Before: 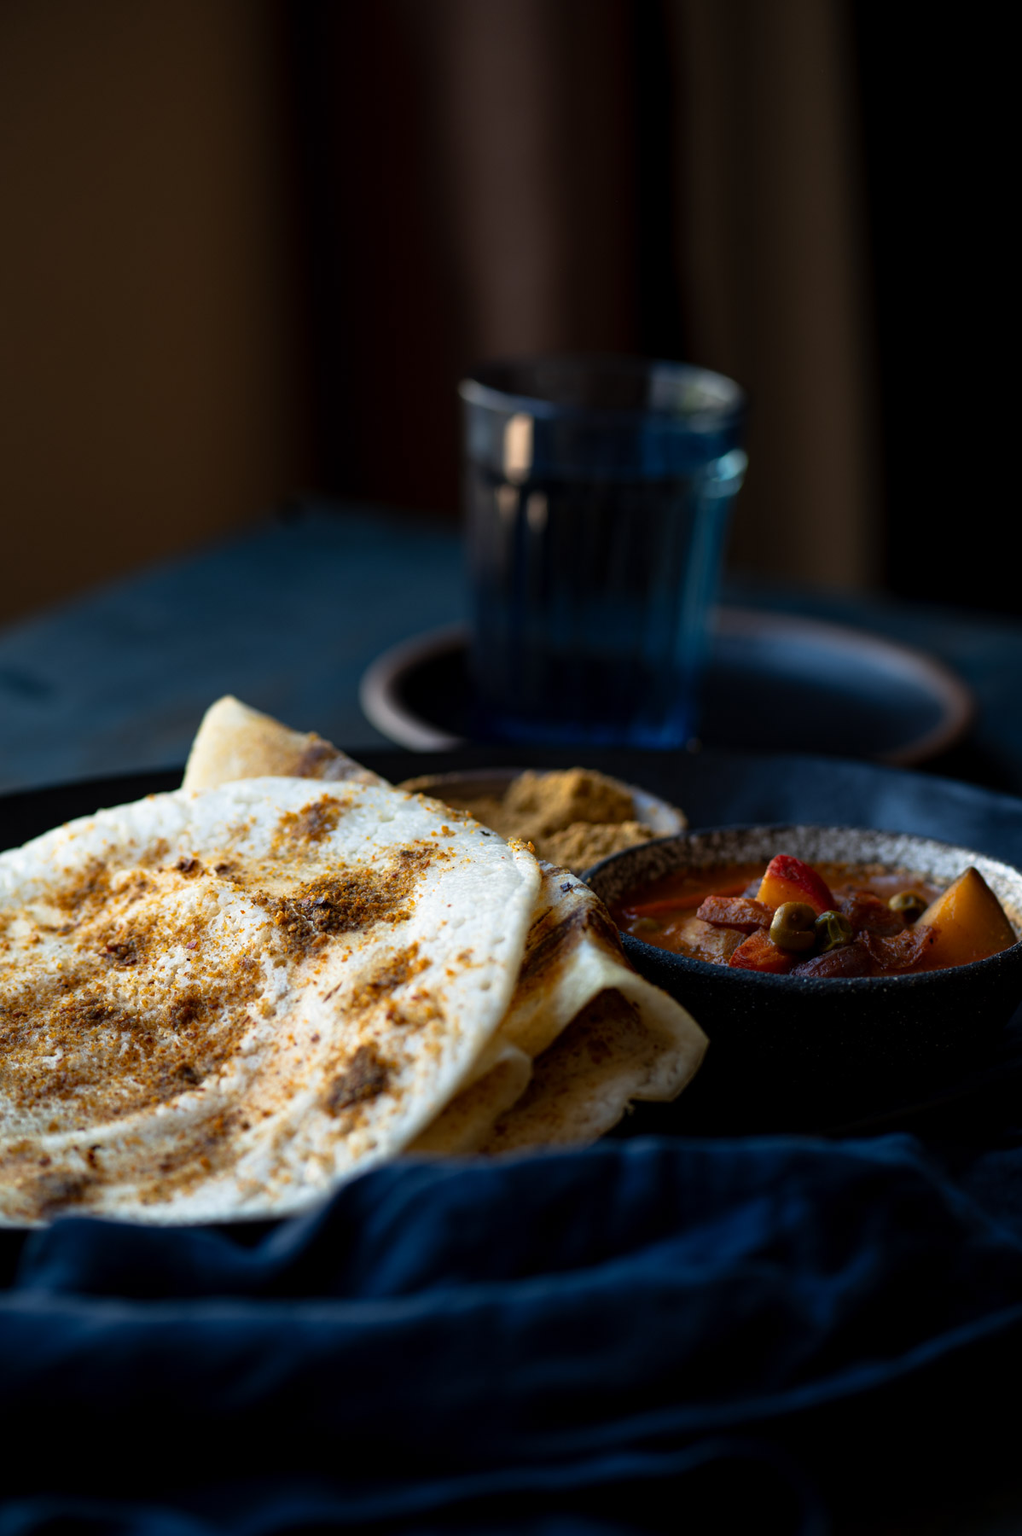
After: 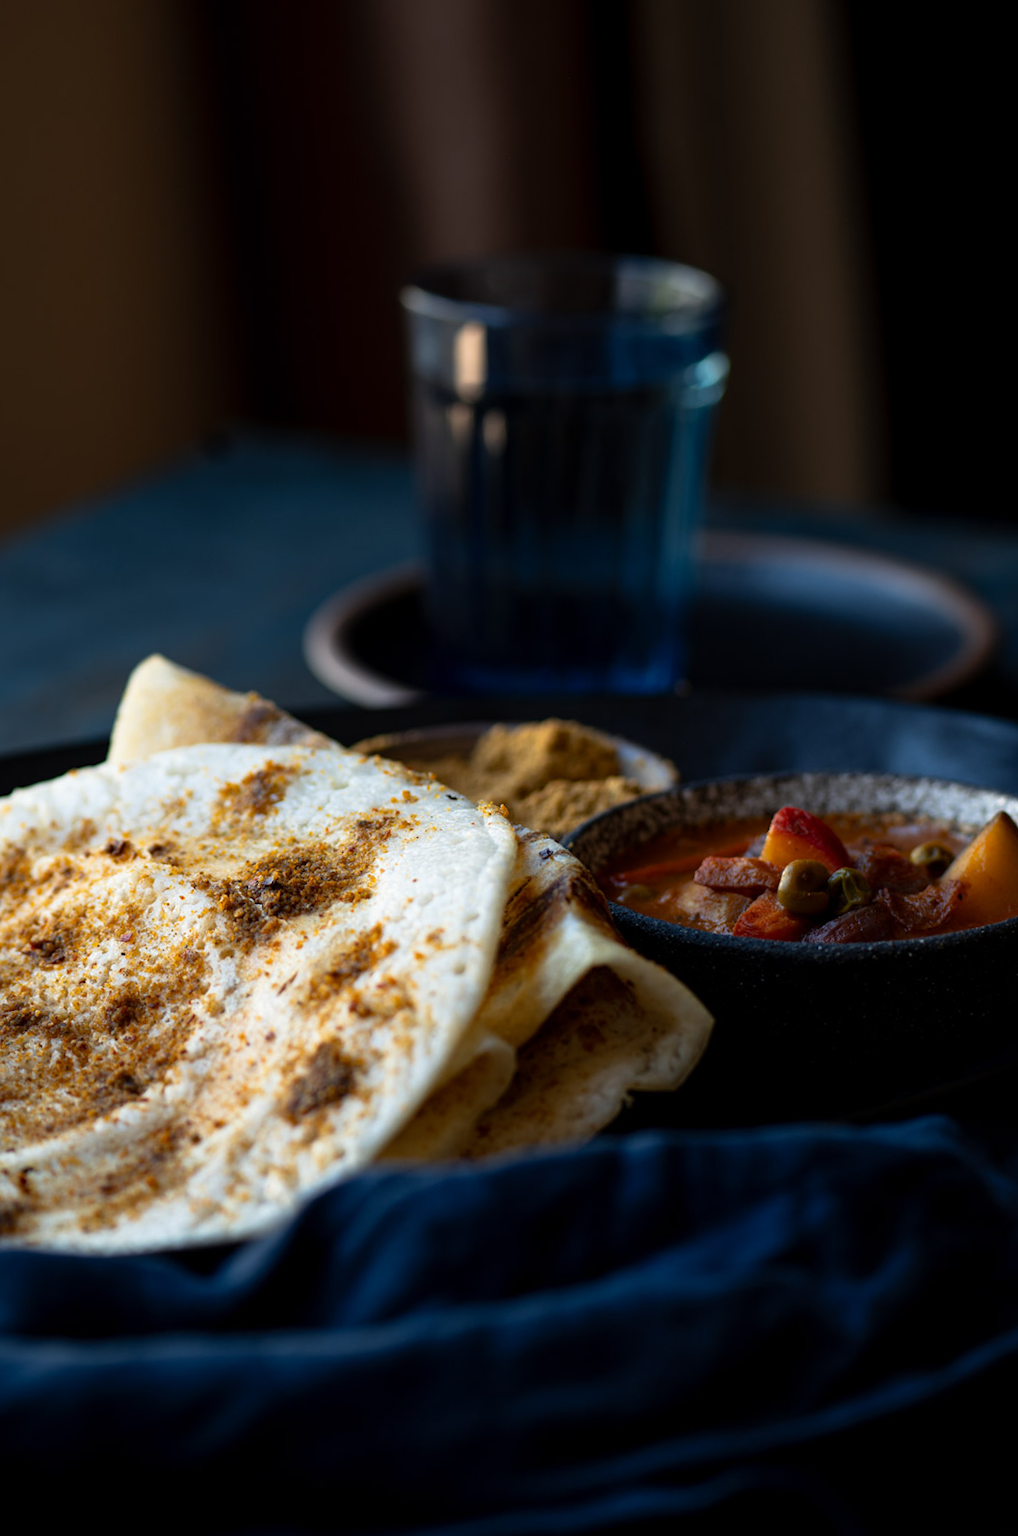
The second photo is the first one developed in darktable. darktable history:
crop and rotate: angle 2.47°, left 6.002%, top 5.706%
